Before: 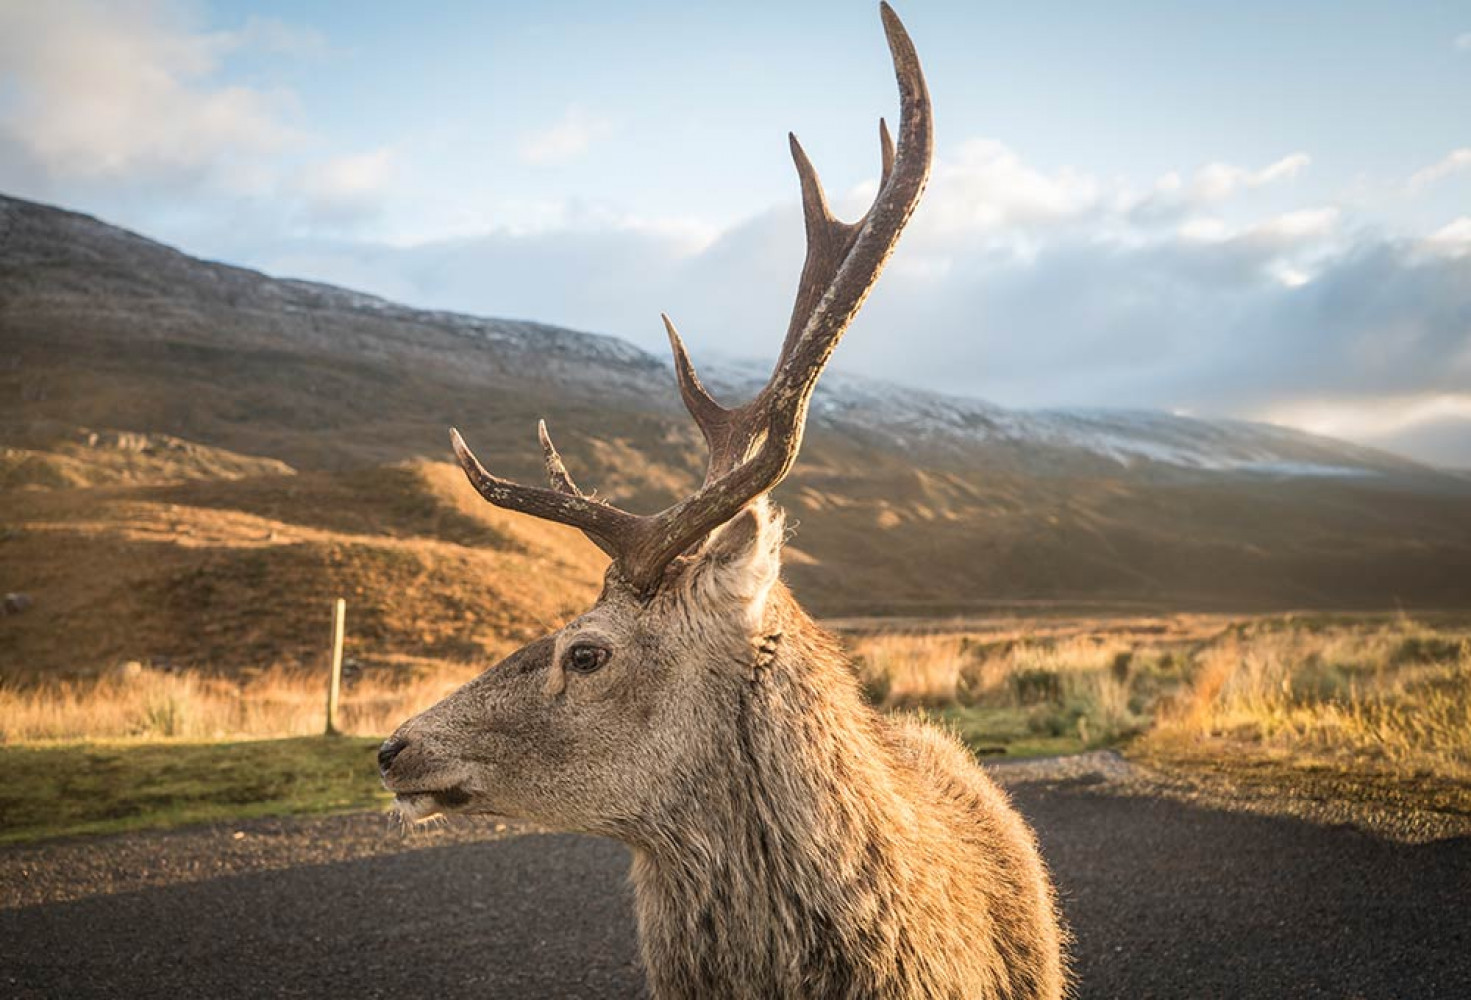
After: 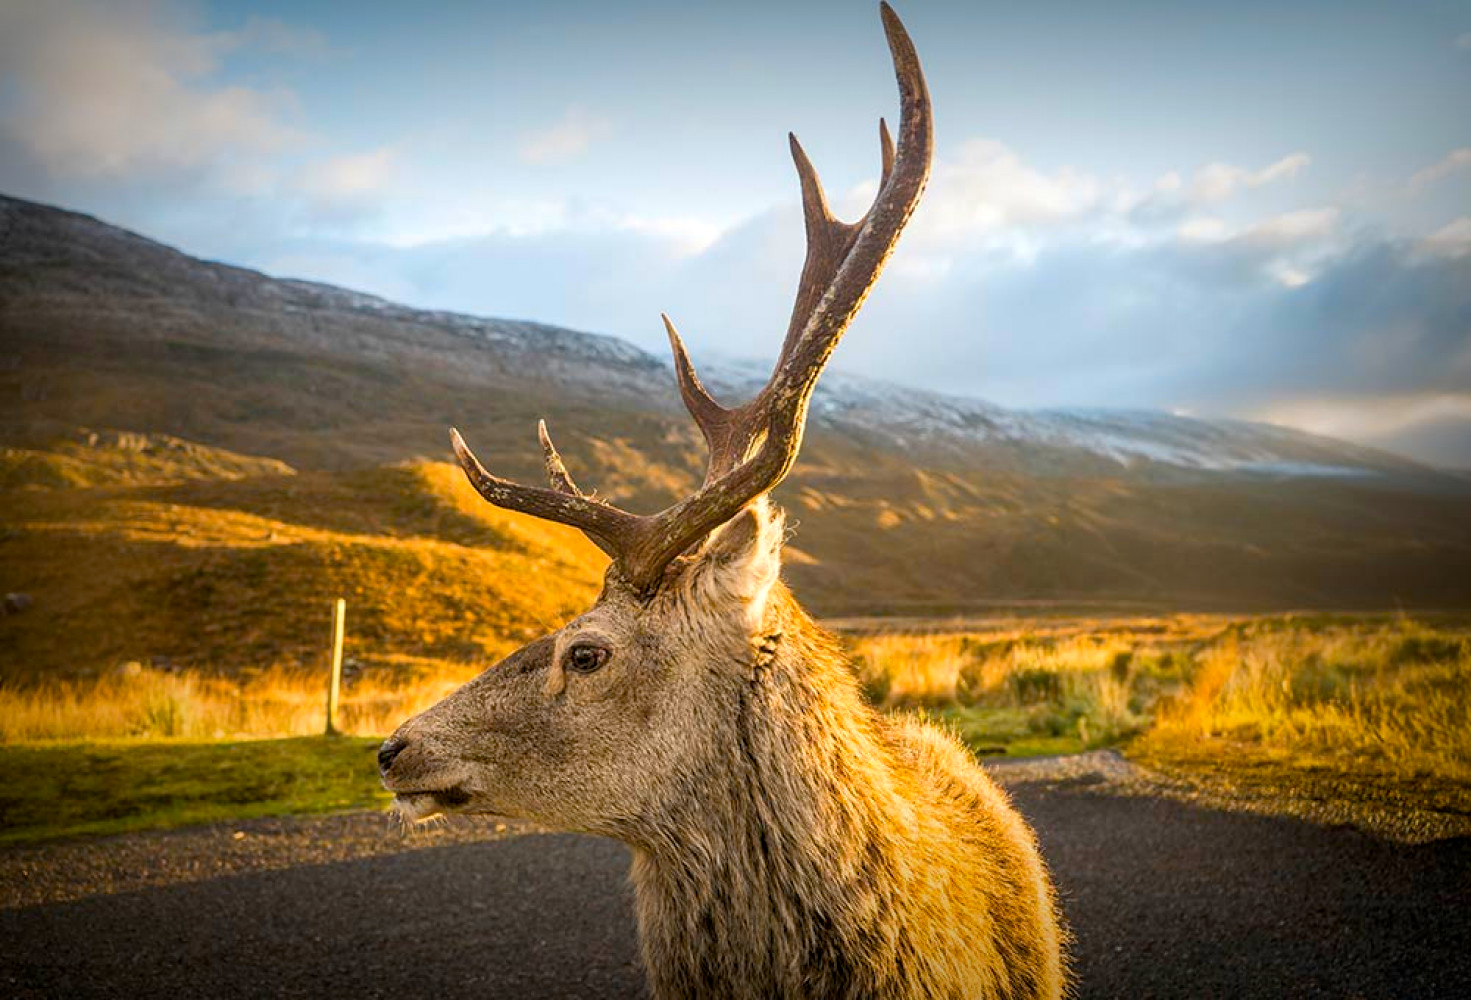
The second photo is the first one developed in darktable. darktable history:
vignetting: fall-off start 53.2%, brightness -0.594, saturation 0, automatic ratio true, width/height ratio 1.313, shape 0.22, unbound false
exposure: black level correction 0.009, exposure 0.119 EV, compensate highlight preservation false
color balance rgb: linear chroma grading › global chroma 15%, perceptual saturation grading › global saturation 30%
